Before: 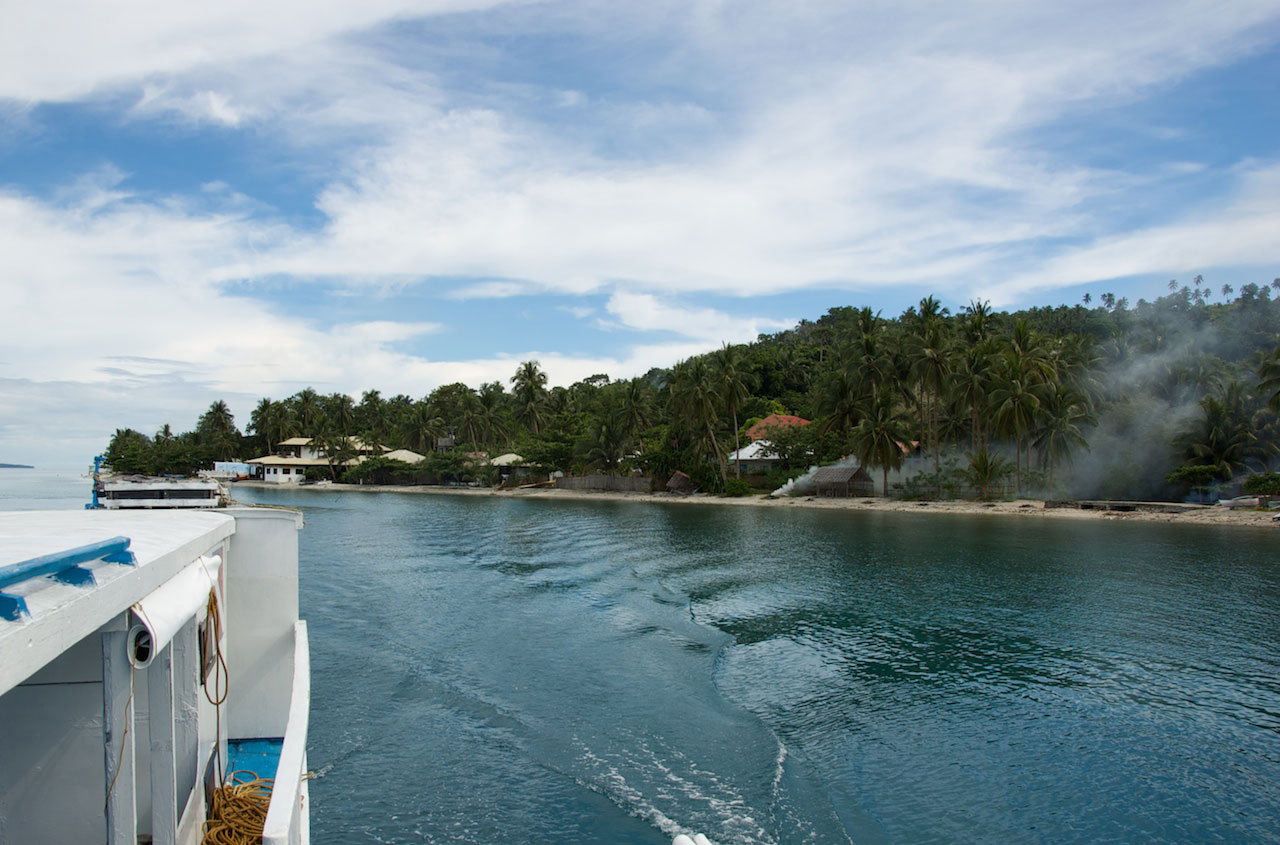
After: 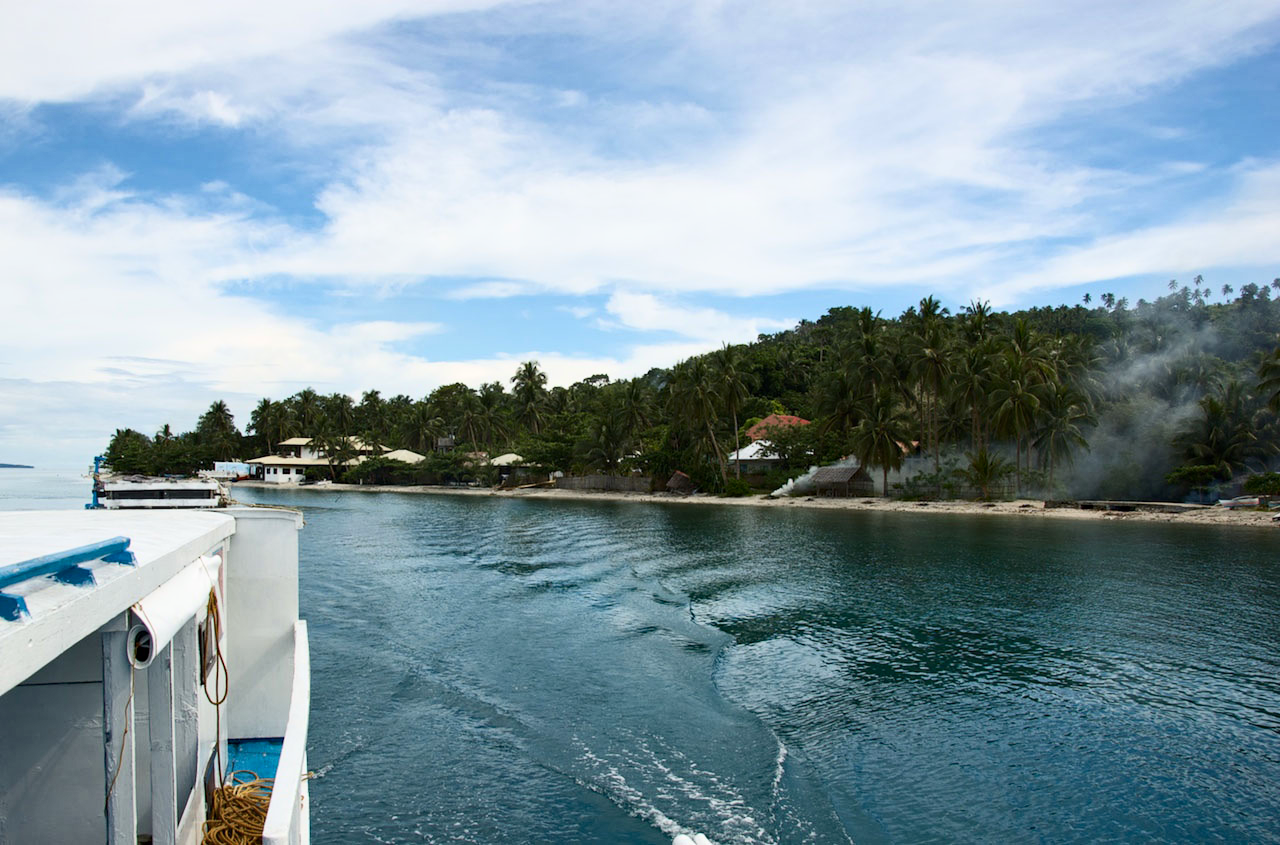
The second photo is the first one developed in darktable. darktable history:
haze removal: compatibility mode true, adaptive false
contrast brightness saturation: contrast 0.241, brightness 0.085
